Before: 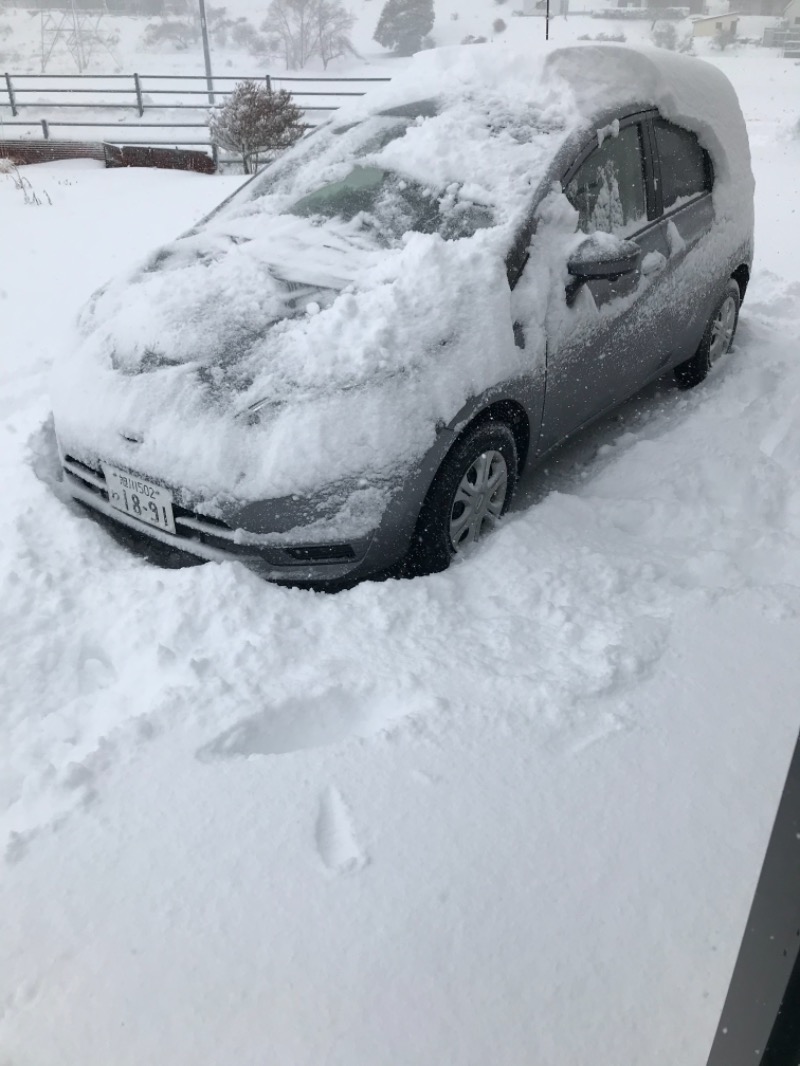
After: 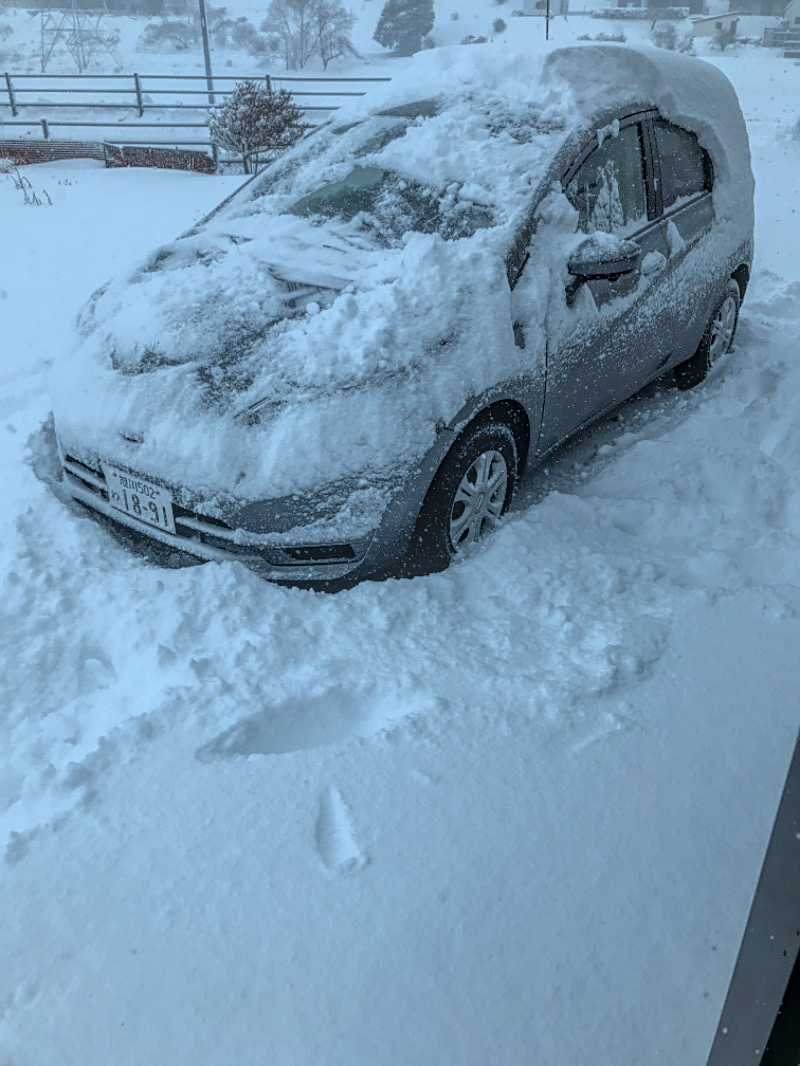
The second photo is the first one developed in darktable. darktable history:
exposure: black level correction 0.011, exposure -0.471 EV, compensate highlight preservation false
sharpen: on, module defaults
local contrast: highlights 20%, shadows 27%, detail 199%, midtone range 0.2
color correction: highlights a* -9.78, highlights b* -21.64
